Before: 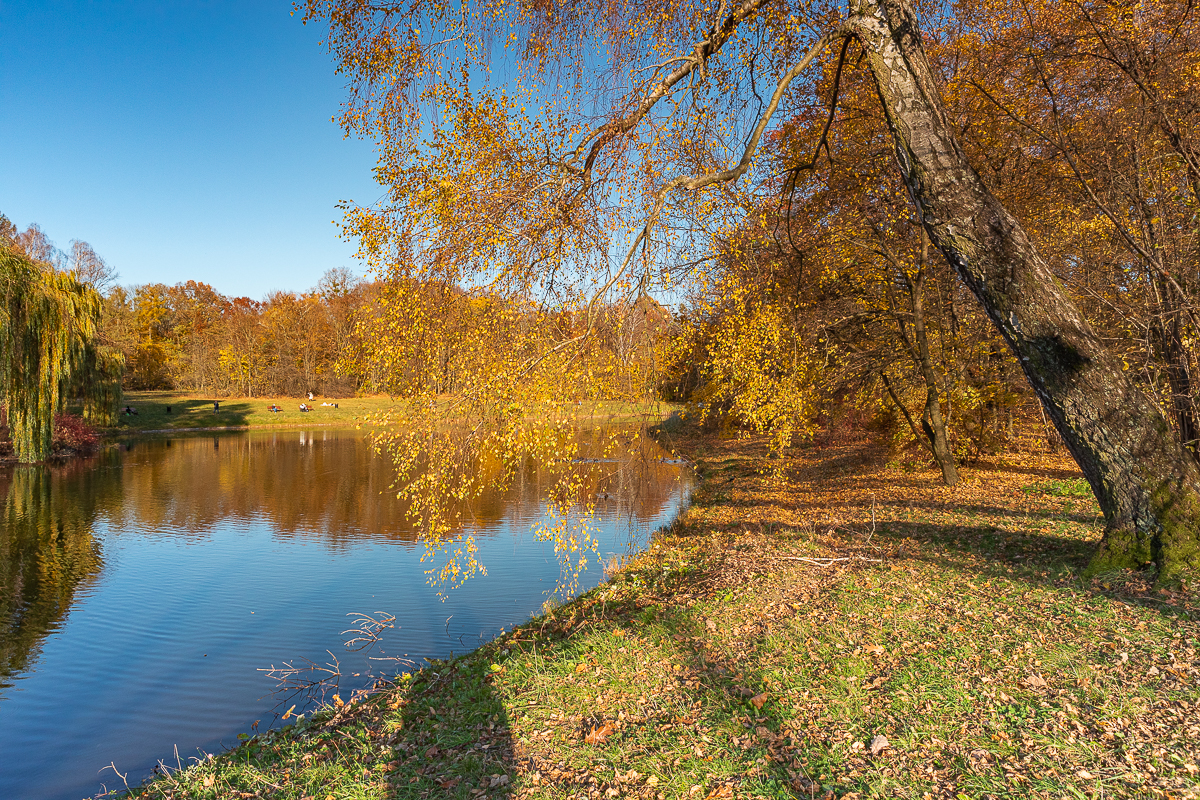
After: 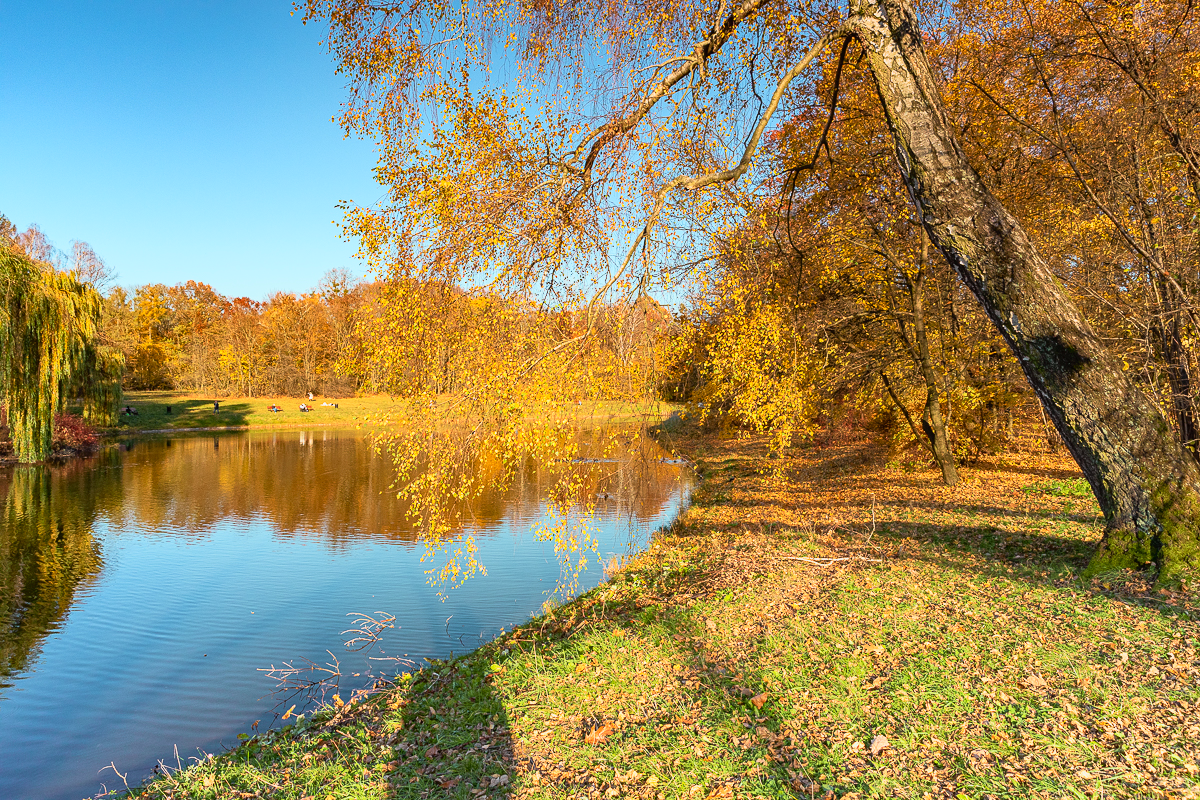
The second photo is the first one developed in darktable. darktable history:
shadows and highlights: radius 331.84, shadows 53.55, highlights -100, compress 94.63%, highlights color adjustment 73.23%, soften with gaussian
tone curve: curves: ch0 [(0, 0.005) (0.103, 0.097) (0.18, 0.22) (0.4, 0.485) (0.5, 0.612) (0.668, 0.787) (0.823, 0.894) (1, 0.971)]; ch1 [(0, 0) (0.172, 0.123) (0.324, 0.253) (0.396, 0.388) (0.478, 0.461) (0.499, 0.498) (0.522, 0.528) (0.618, 0.649) (0.753, 0.821) (1, 1)]; ch2 [(0, 0) (0.411, 0.424) (0.496, 0.501) (0.515, 0.514) (0.555, 0.585) (0.641, 0.69) (1, 1)], color space Lab, independent channels, preserve colors none
white balance: red 0.982, blue 1.018
